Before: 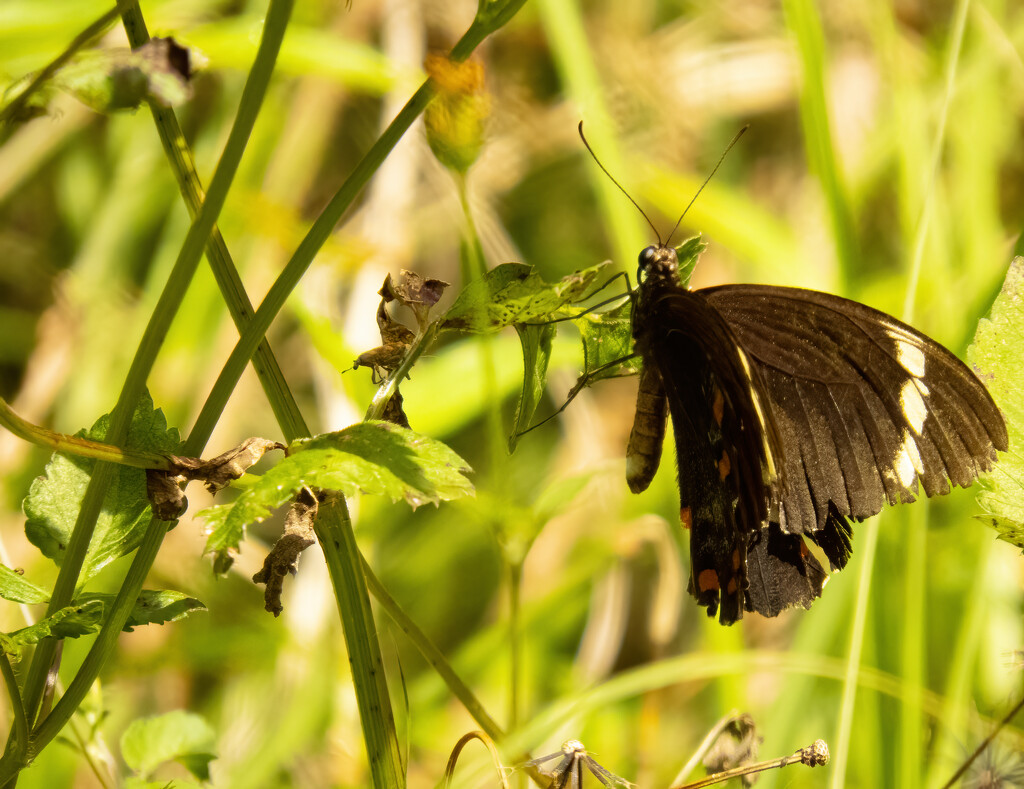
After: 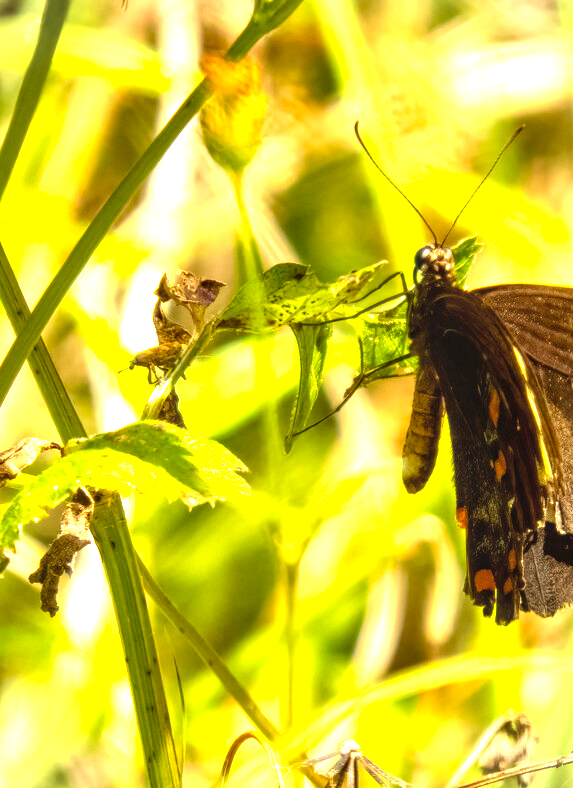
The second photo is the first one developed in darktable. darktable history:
base curve: curves: ch0 [(0, 0) (0.283, 0.295) (1, 1)], preserve colors none
local contrast: on, module defaults
vignetting: fall-off start 91.57%, brightness -0.276
exposure: exposure 1.134 EV, compensate highlight preservation false
crop: left 21.95%, right 22.051%, bottom 0.014%
